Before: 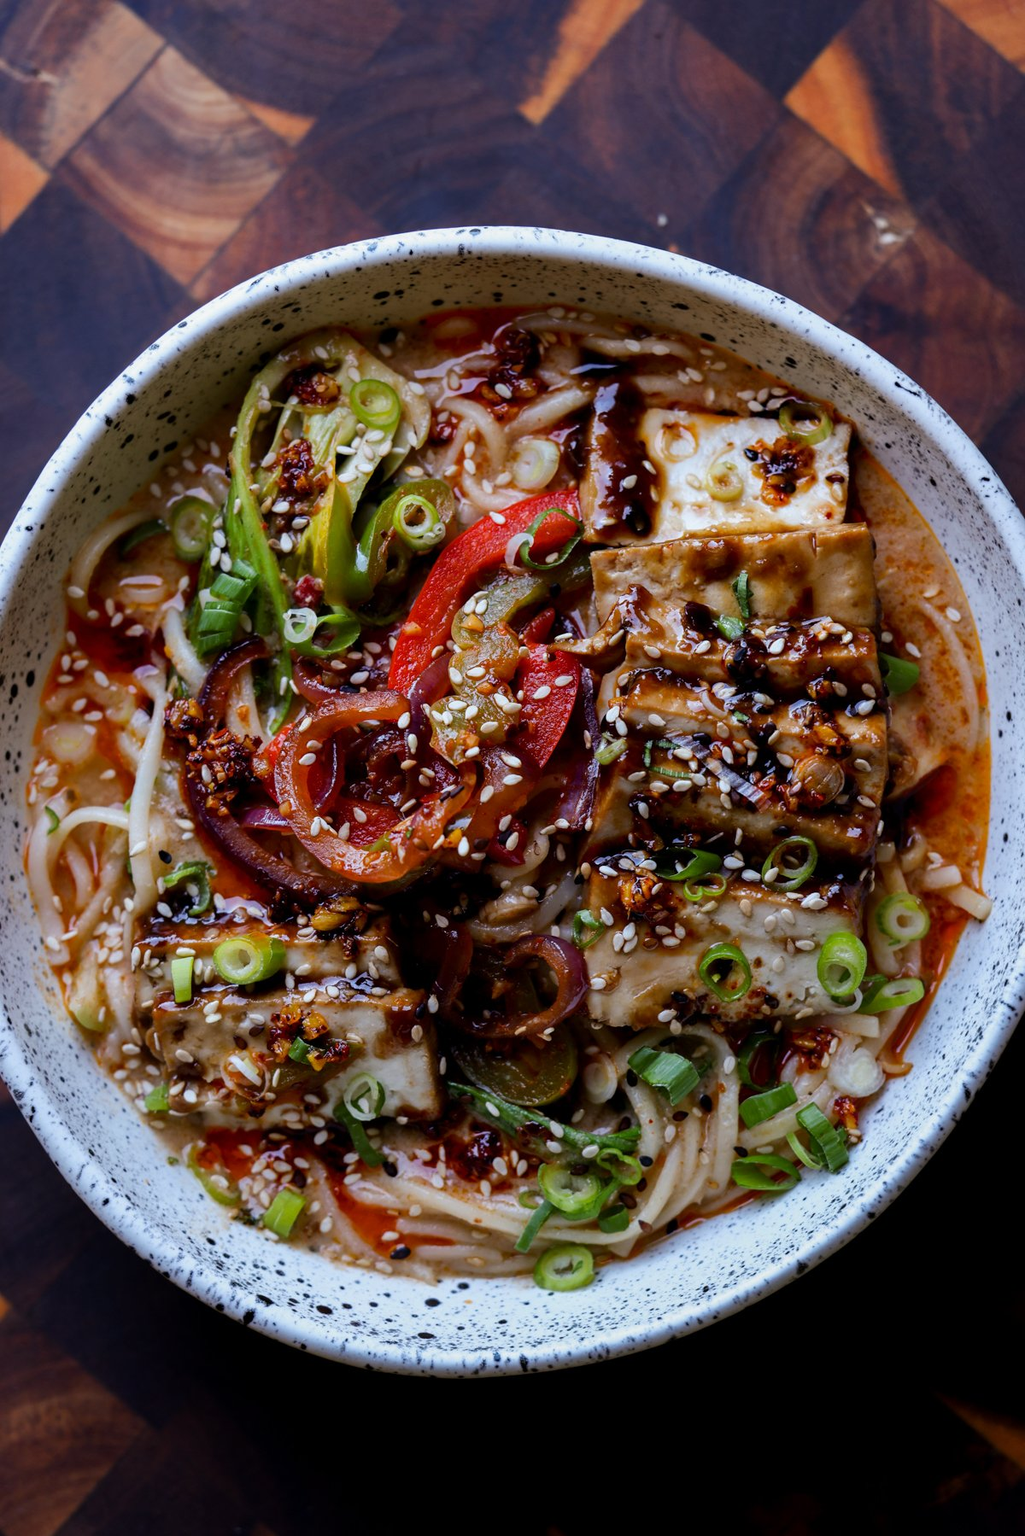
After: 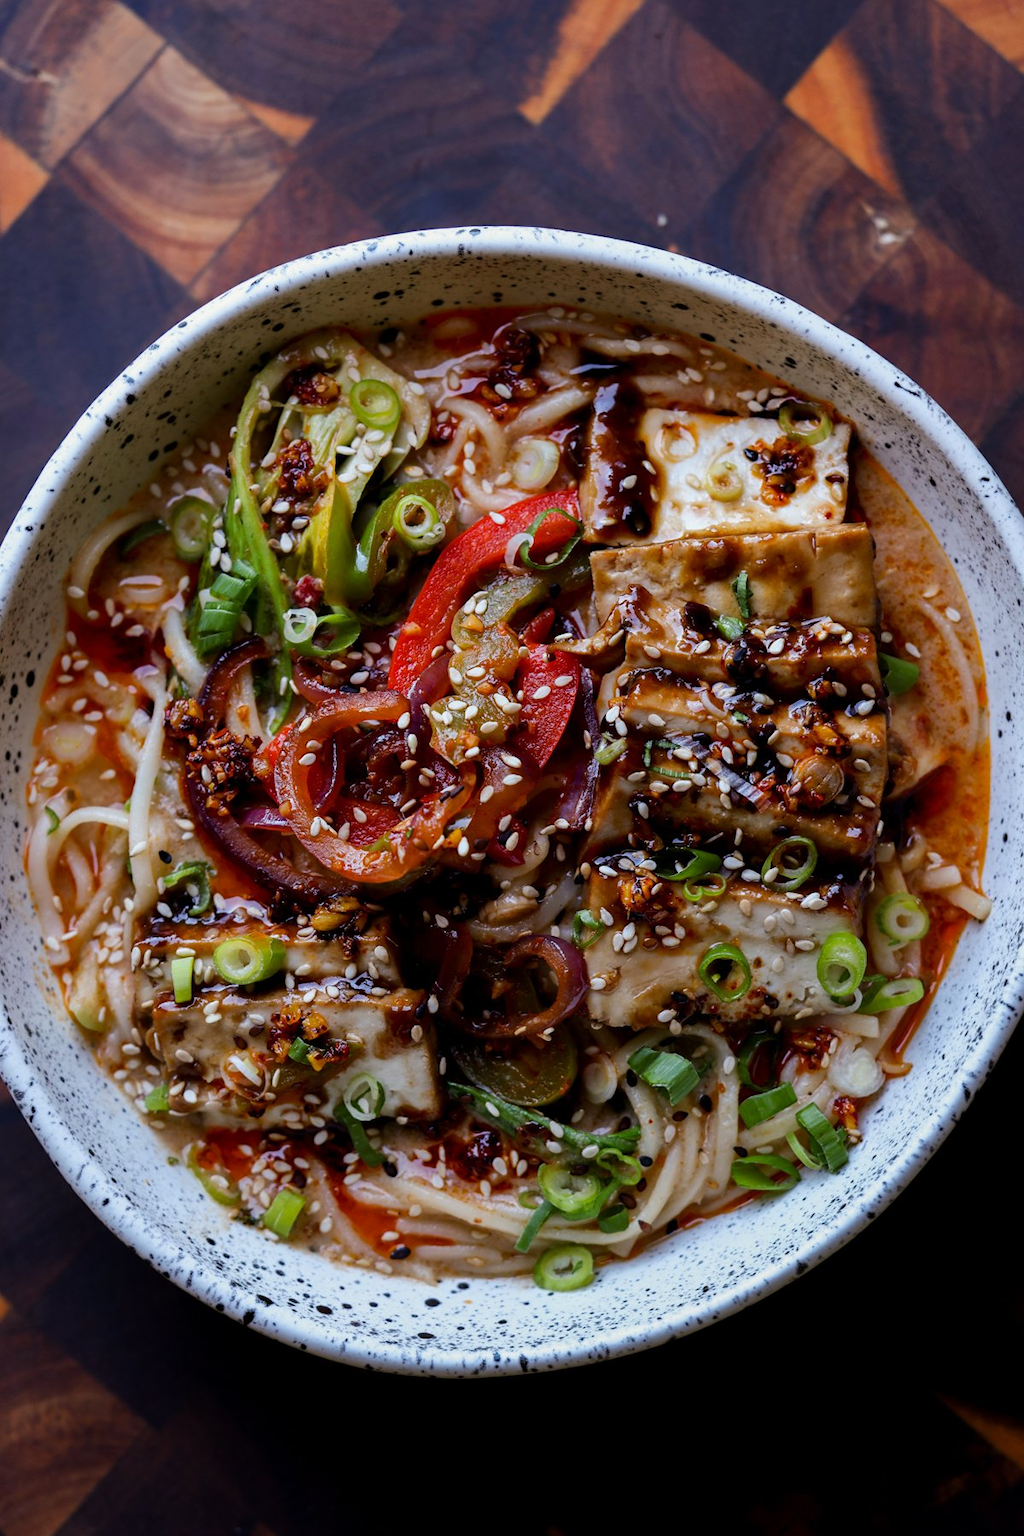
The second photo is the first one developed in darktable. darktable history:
exposure: compensate highlight preservation false
white balance: red 1.009, blue 0.985
